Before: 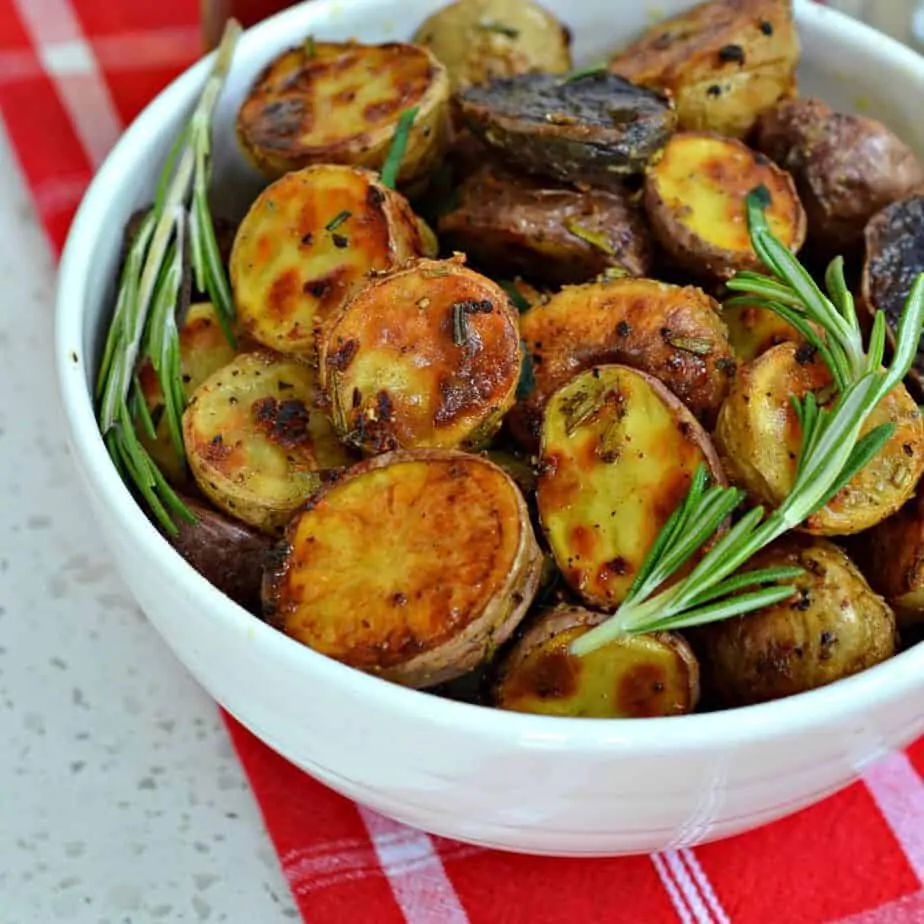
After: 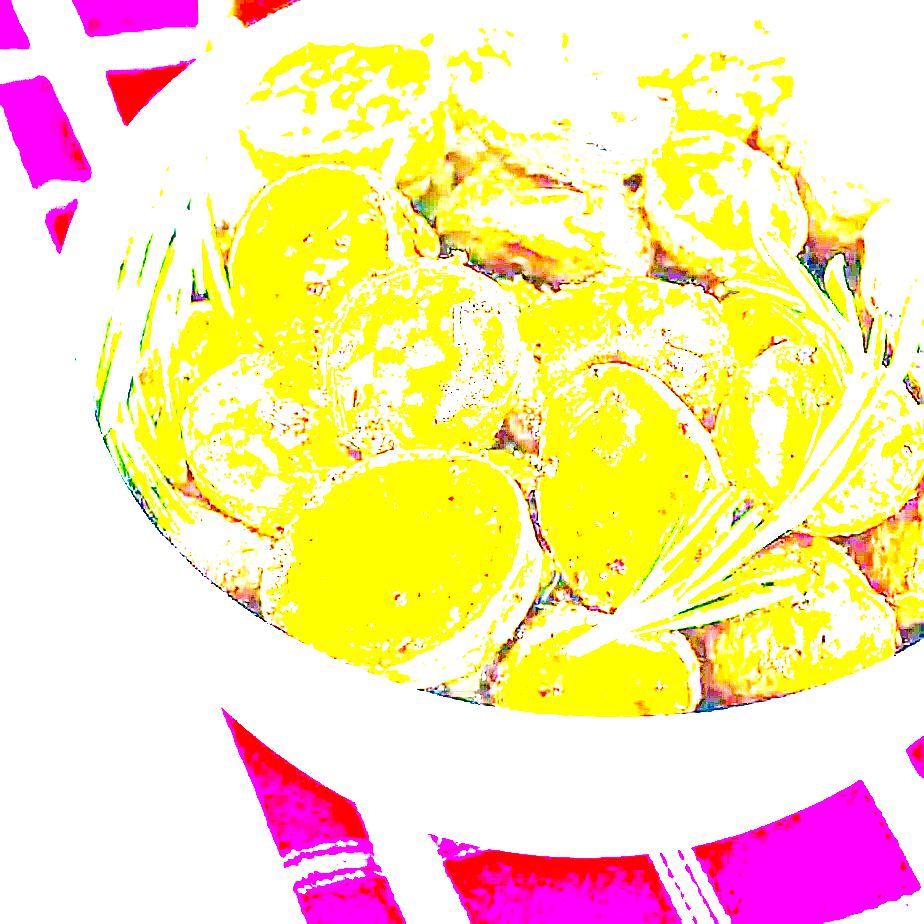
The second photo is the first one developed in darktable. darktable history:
color correction: highlights a* 1.83, highlights b* 34.02, shadows a* -36.68, shadows b* -5.48
exposure: exposure 8 EV, compensate highlight preservation false
sharpen: radius 1.4, amount 1.25, threshold 0.7
white balance: red 0.766, blue 1.537
